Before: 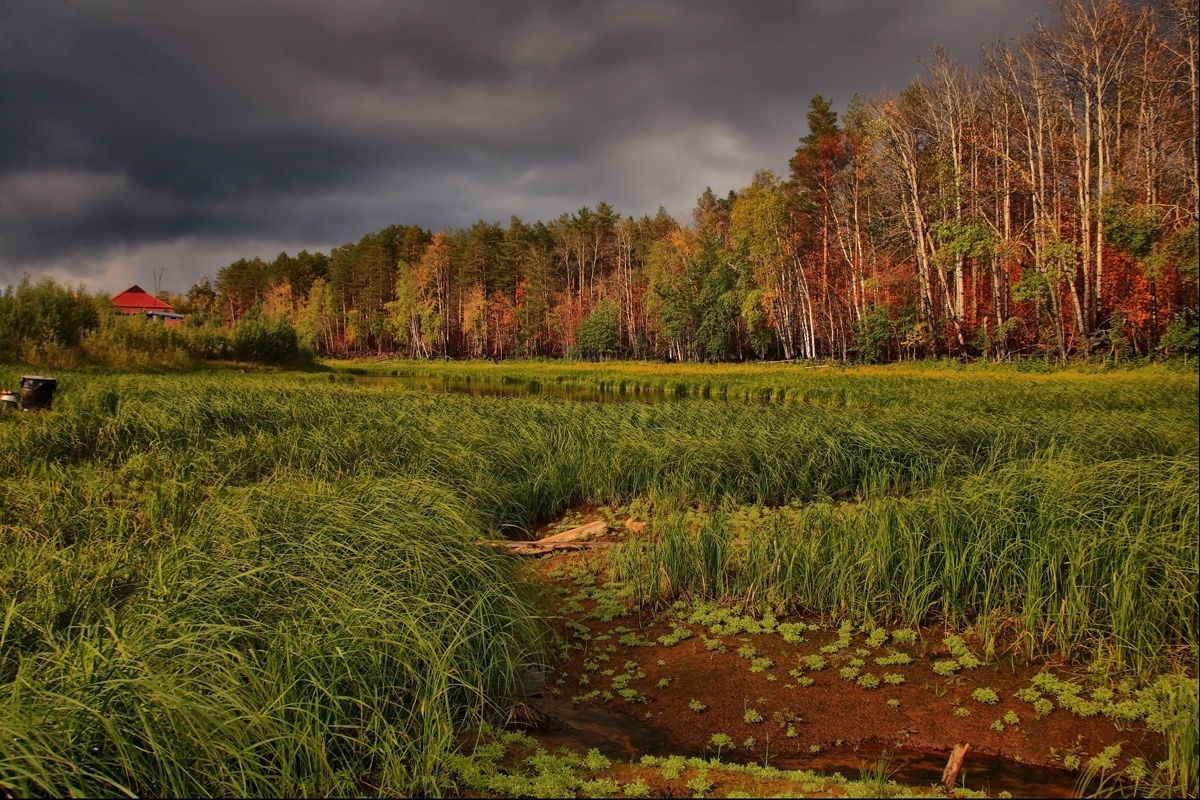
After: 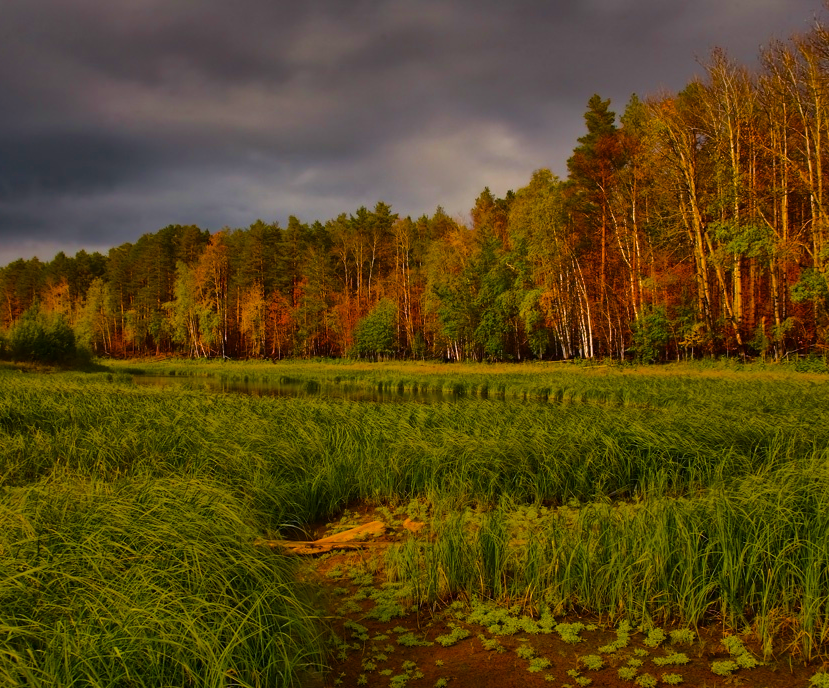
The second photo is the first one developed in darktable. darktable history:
crop: left 18.568%, right 12.322%, bottom 13.994%
color balance rgb: linear chroma grading › global chroma 41.71%, perceptual saturation grading › global saturation 25.148%, saturation formula JzAzBz (2021)
